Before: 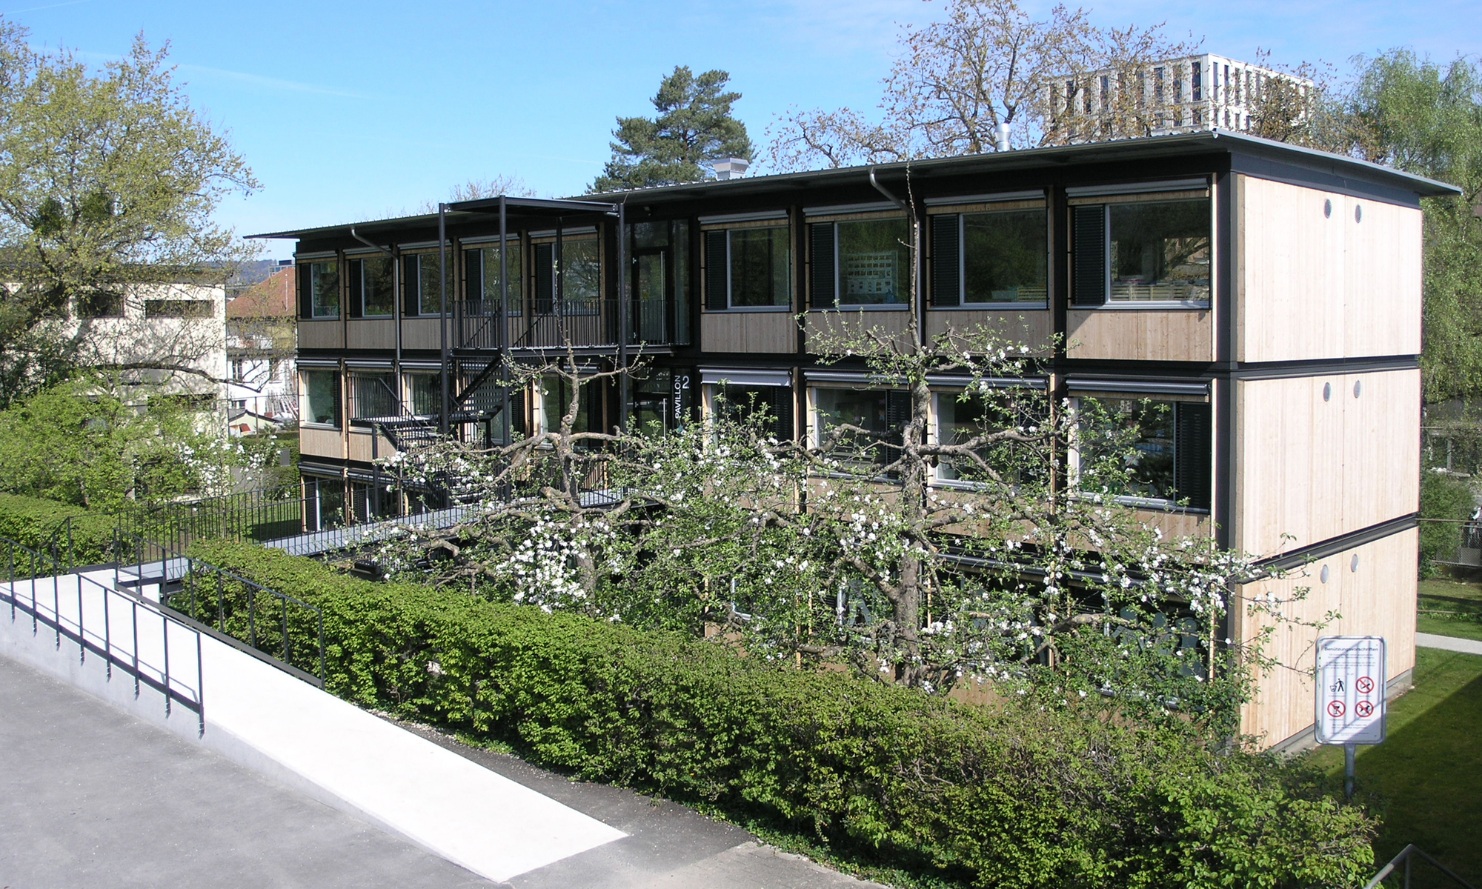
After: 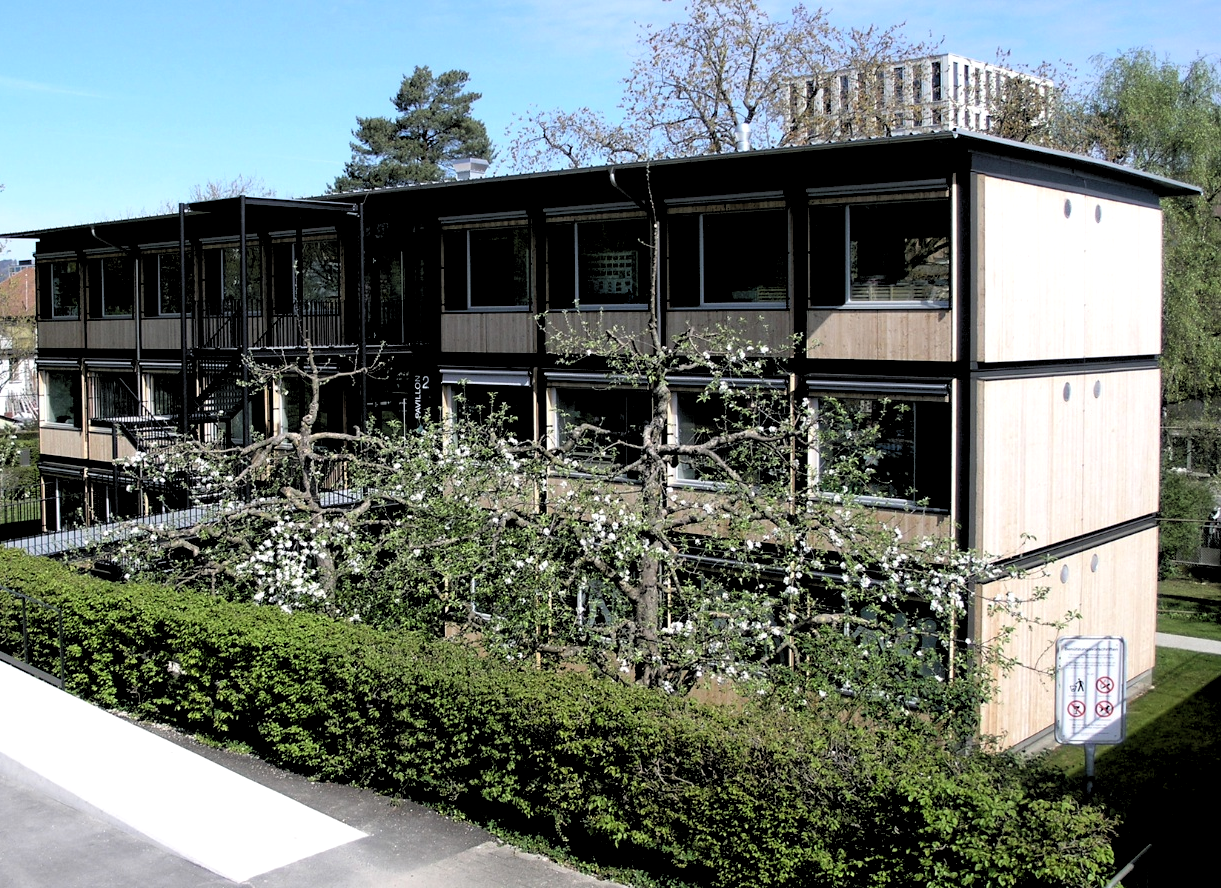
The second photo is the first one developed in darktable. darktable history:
rgb levels: levels [[0.034, 0.472, 0.904], [0, 0.5, 1], [0, 0.5, 1]]
crop: left 17.582%, bottom 0.031%
